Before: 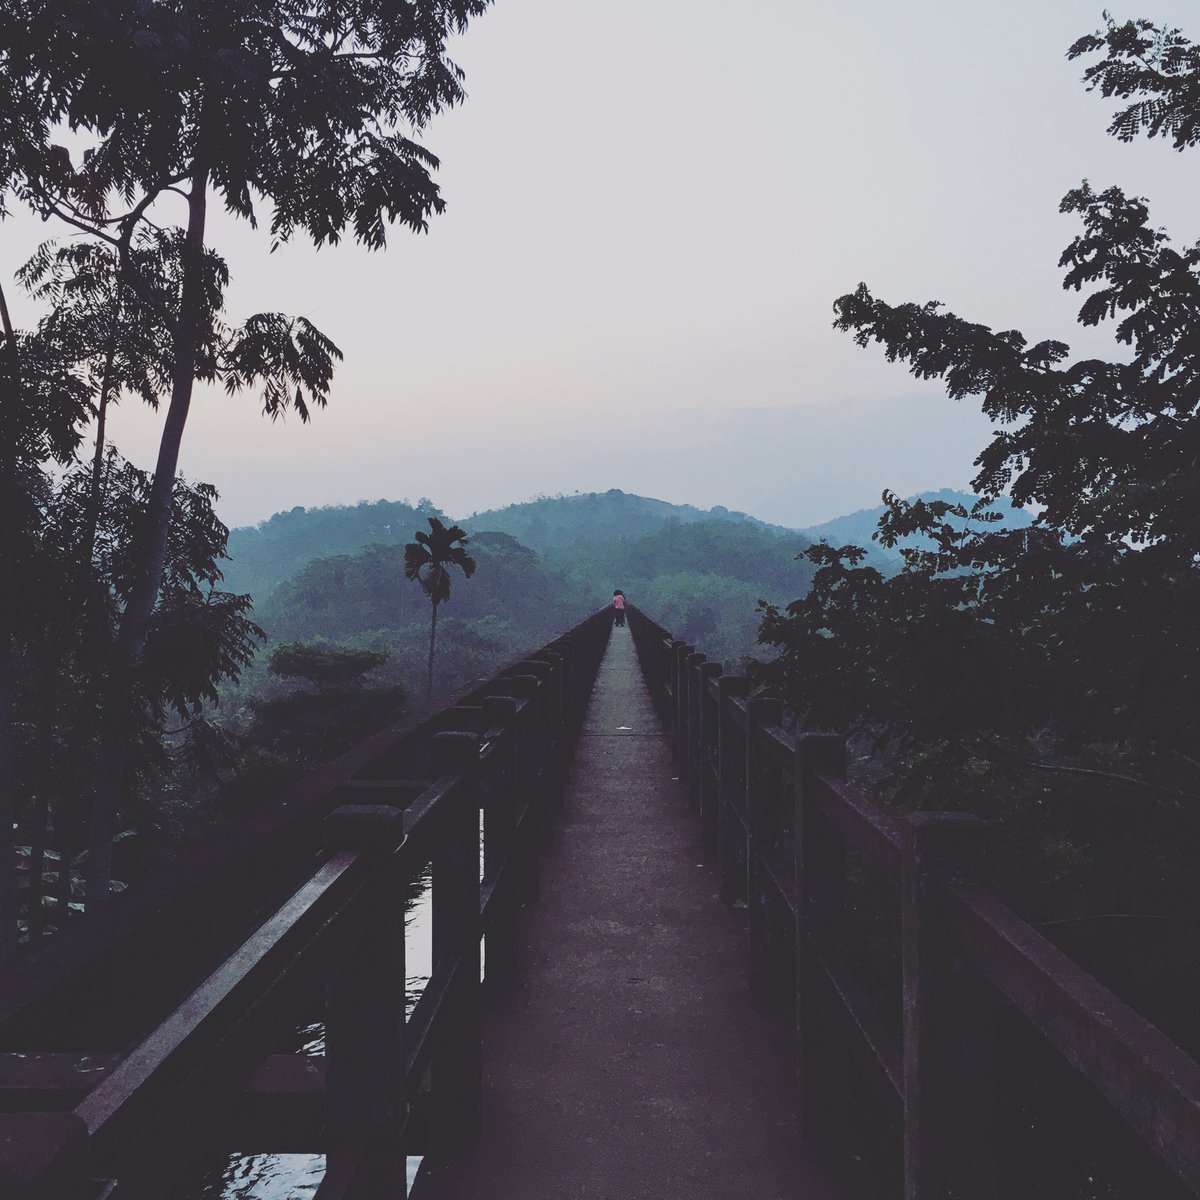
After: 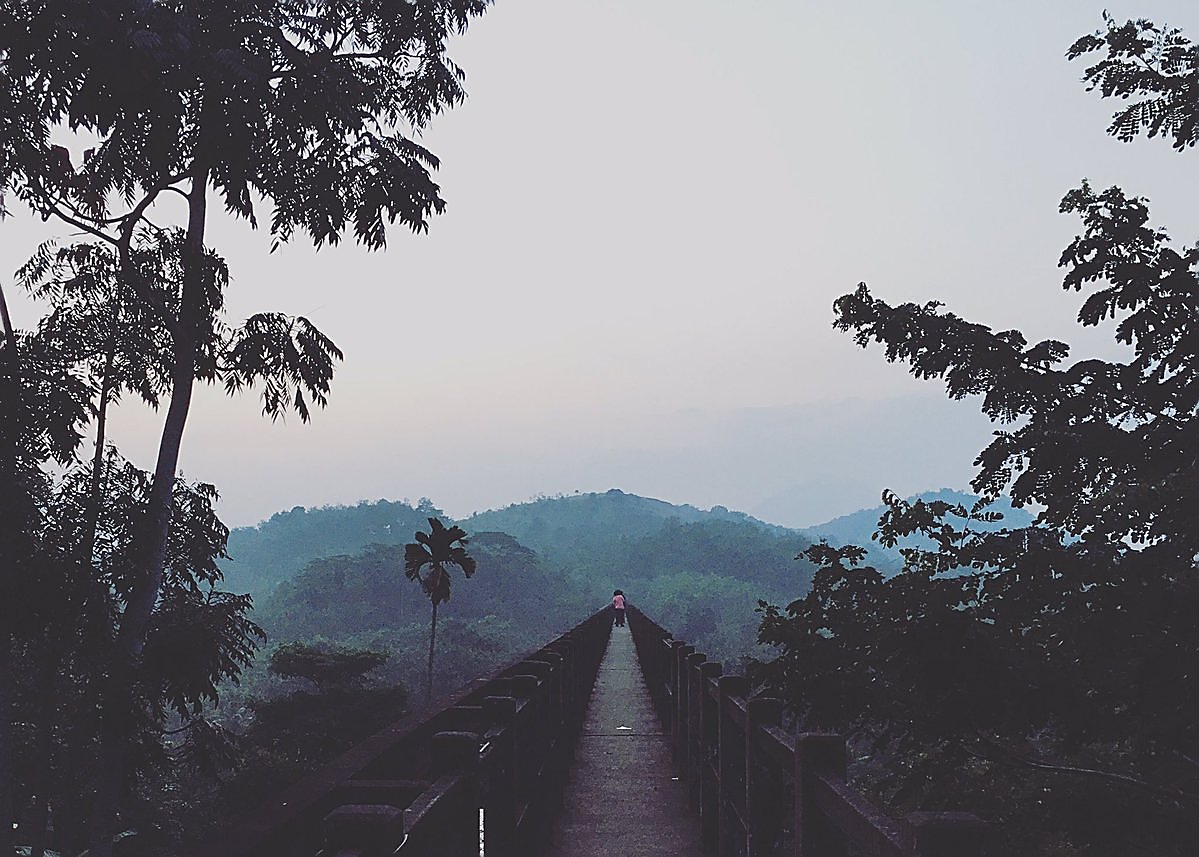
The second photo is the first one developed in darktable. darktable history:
crop: bottom 28.576%
sharpen: radius 1.4, amount 1.25, threshold 0.7
